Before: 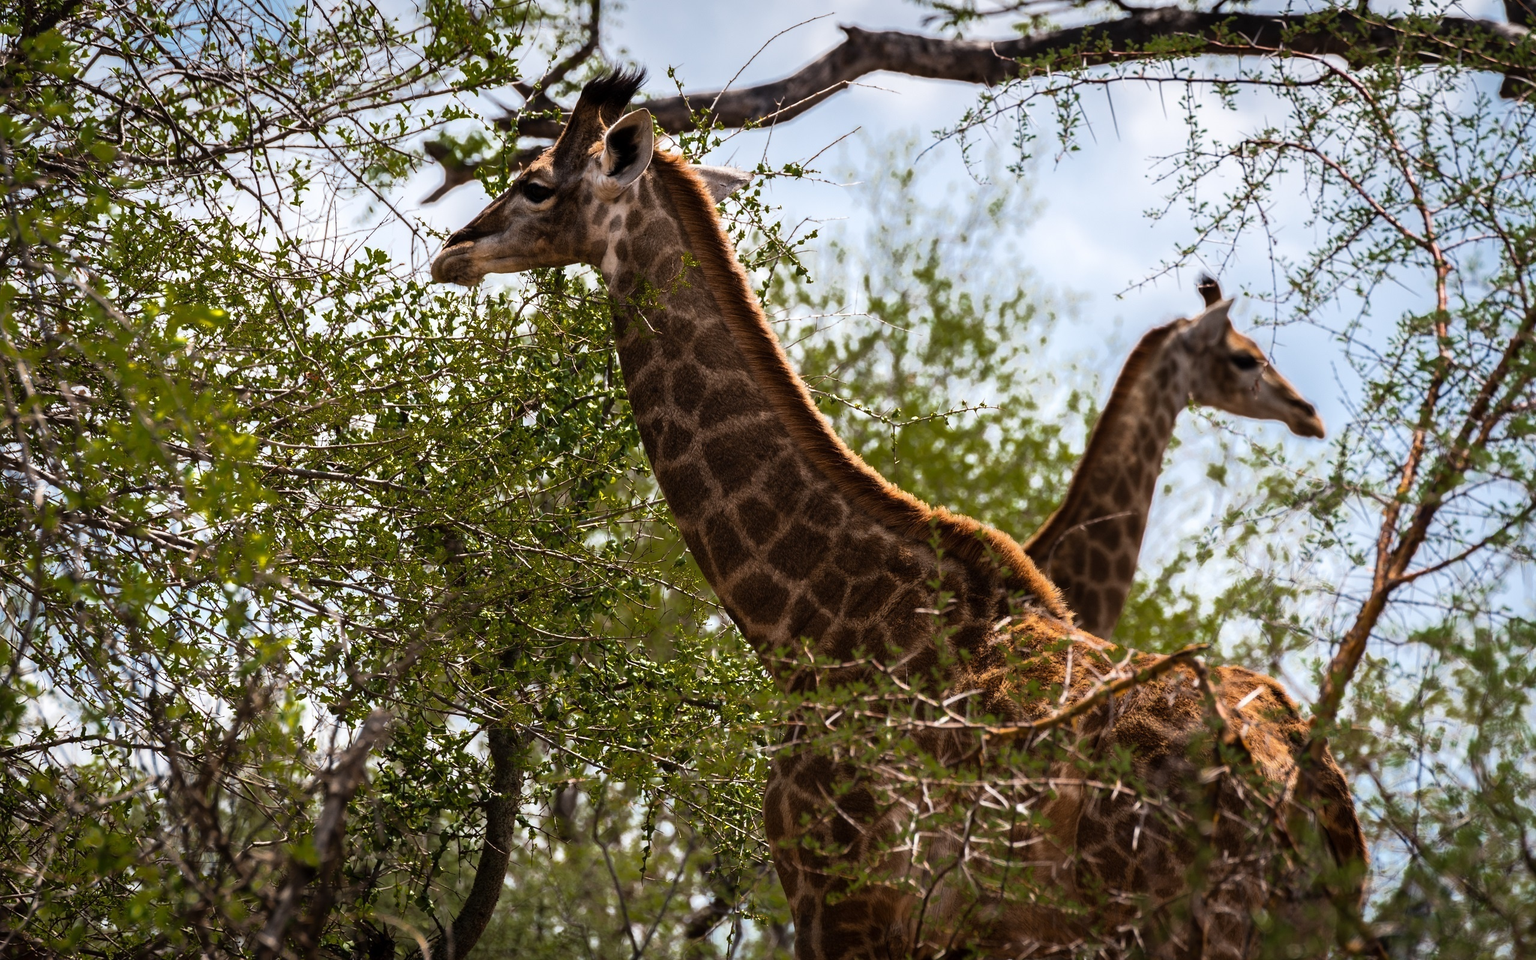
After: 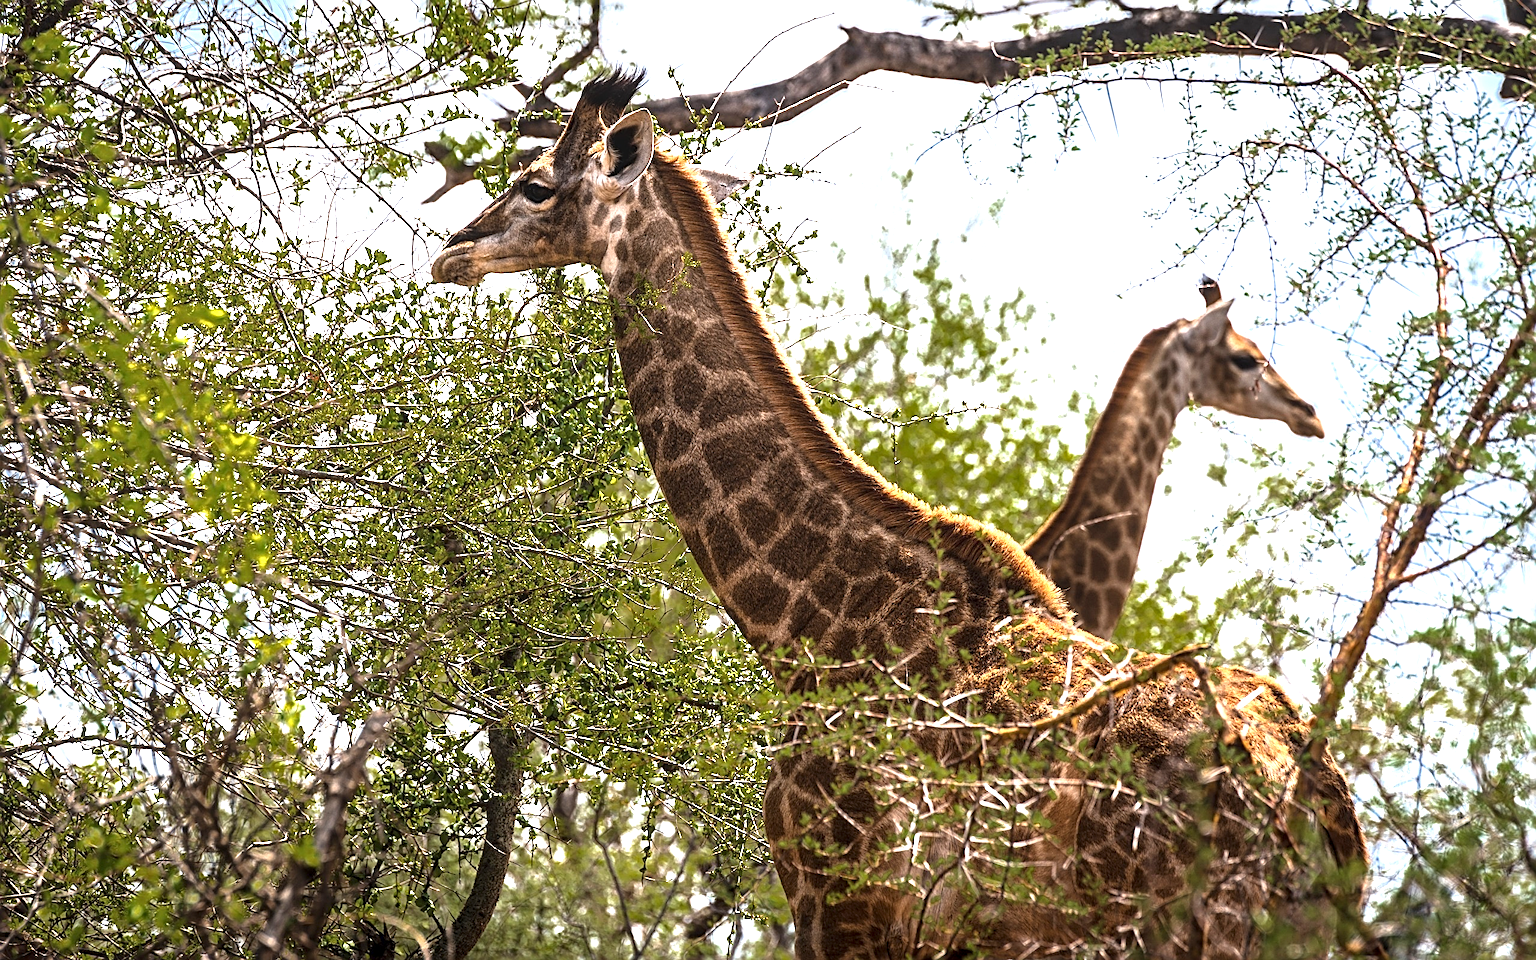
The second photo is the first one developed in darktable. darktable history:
exposure: black level correction 0, exposure 1.2 EV, compensate exposure bias true, compensate highlight preservation false
sharpen: radius 2.83, amount 0.706
local contrast: on, module defaults
